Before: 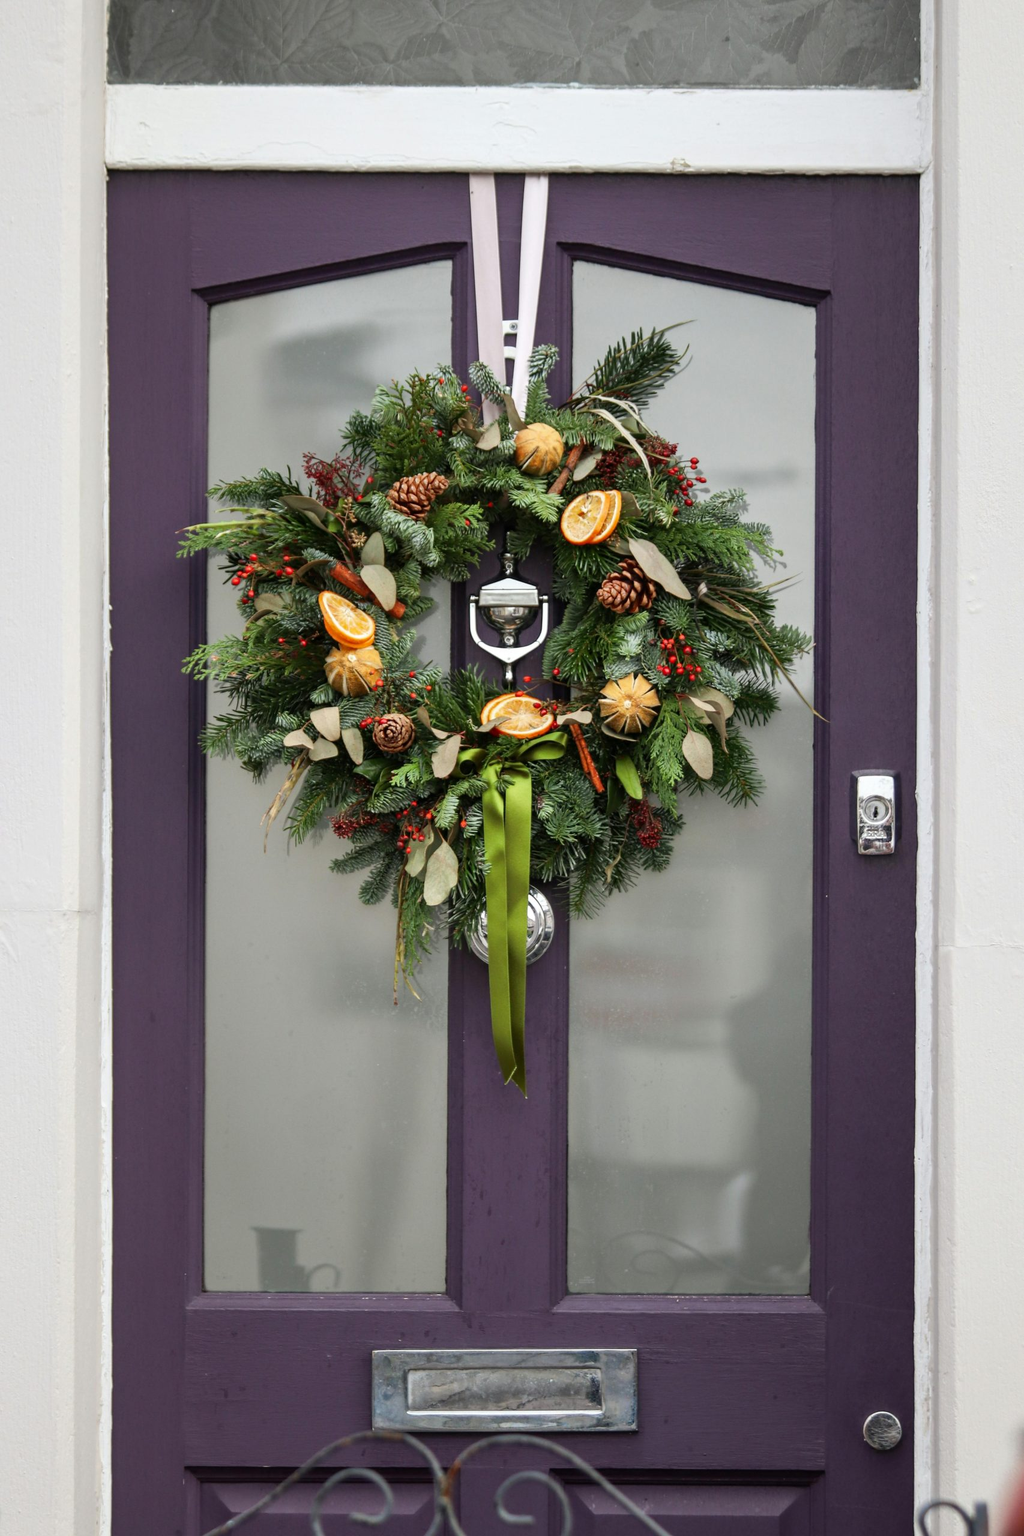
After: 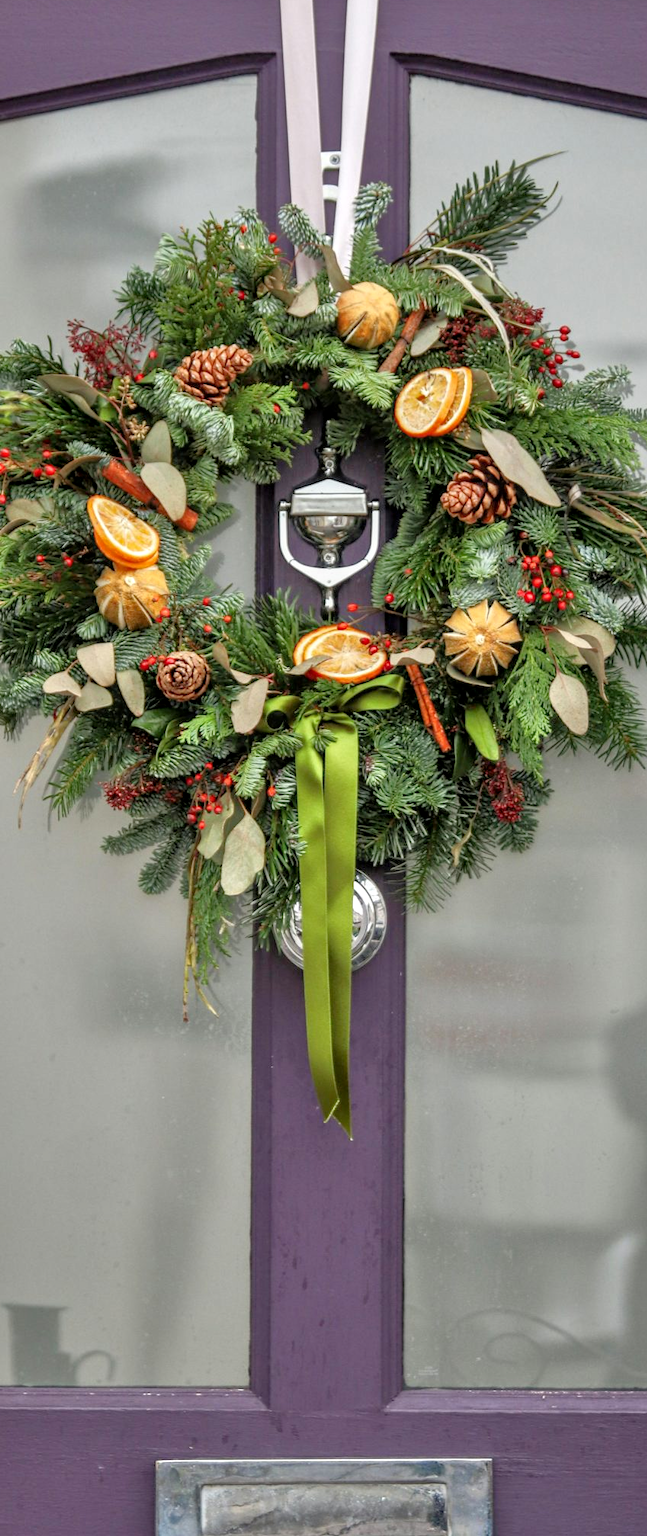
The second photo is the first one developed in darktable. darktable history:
tone equalizer: -7 EV 0.148 EV, -6 EV 0.63 EV, -5 EV 1.17 EV, -4 EV 1.31 EV, -3 EV 1.15 EV, -2 EV 0.6 EV, -1 EV 0.145 EV
crop and rotate: angle 0.015°, left 24.386%, top 13.101%, right 25.762%, bottom 8.136%
local contrast: on, module defaults
